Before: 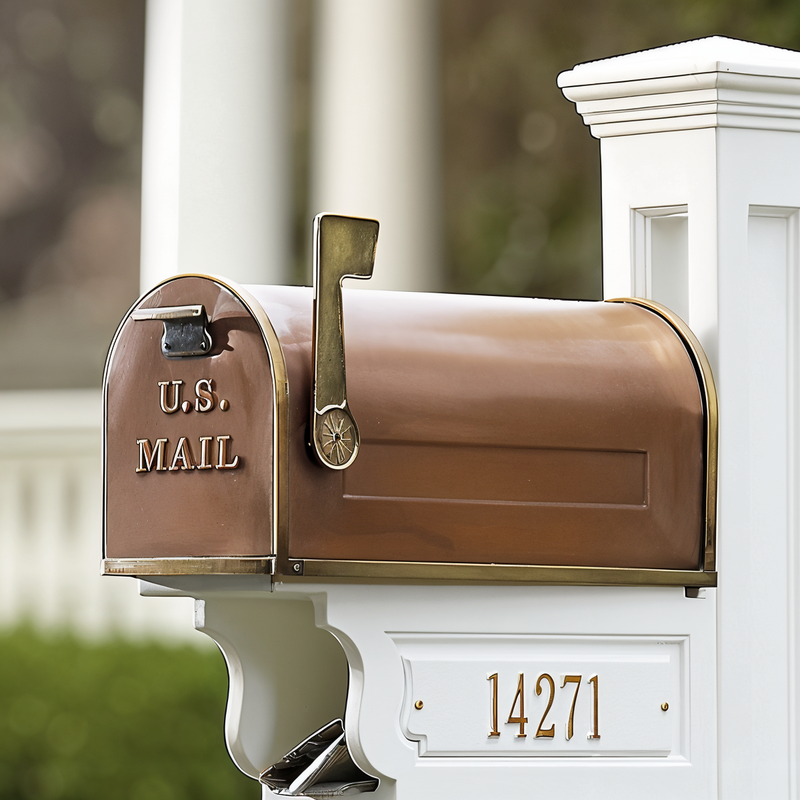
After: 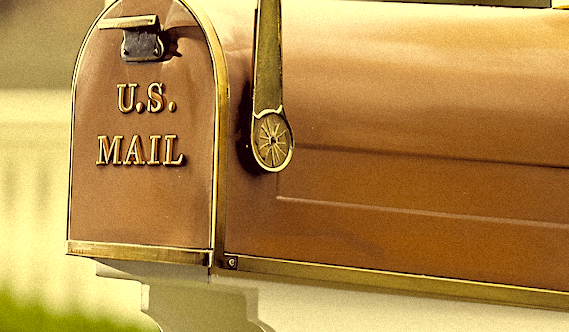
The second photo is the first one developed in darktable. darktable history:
rgb curve: curves: ch0 [(0, 0) (0.053, 0.068) (0.122, 0.128) (1, 1)]
levels: levels [0, 0.478, 1]
grain: mid-tones bias 0%
exposure: exposure 0.2 EV, compensate highlight preservation false
rgb levels: levels [[0.029, 0.461, 0.922], [0, 0.5, 1], [0, 0.5, 1]]
crop: top 36.498%, right 27.964%, bottom 14.995%
color correction: highlights a* -0.482, highlights b* 40, shadows a* 9.8, shadows b* -0.161
rotate and perspective: rotation 1.69°, lens shift (vertical) -0.023, lens shift (horizontal) -0.291, crop left 0.025, crop right 0.988, crop top 0.092, crop bottom 0.842
